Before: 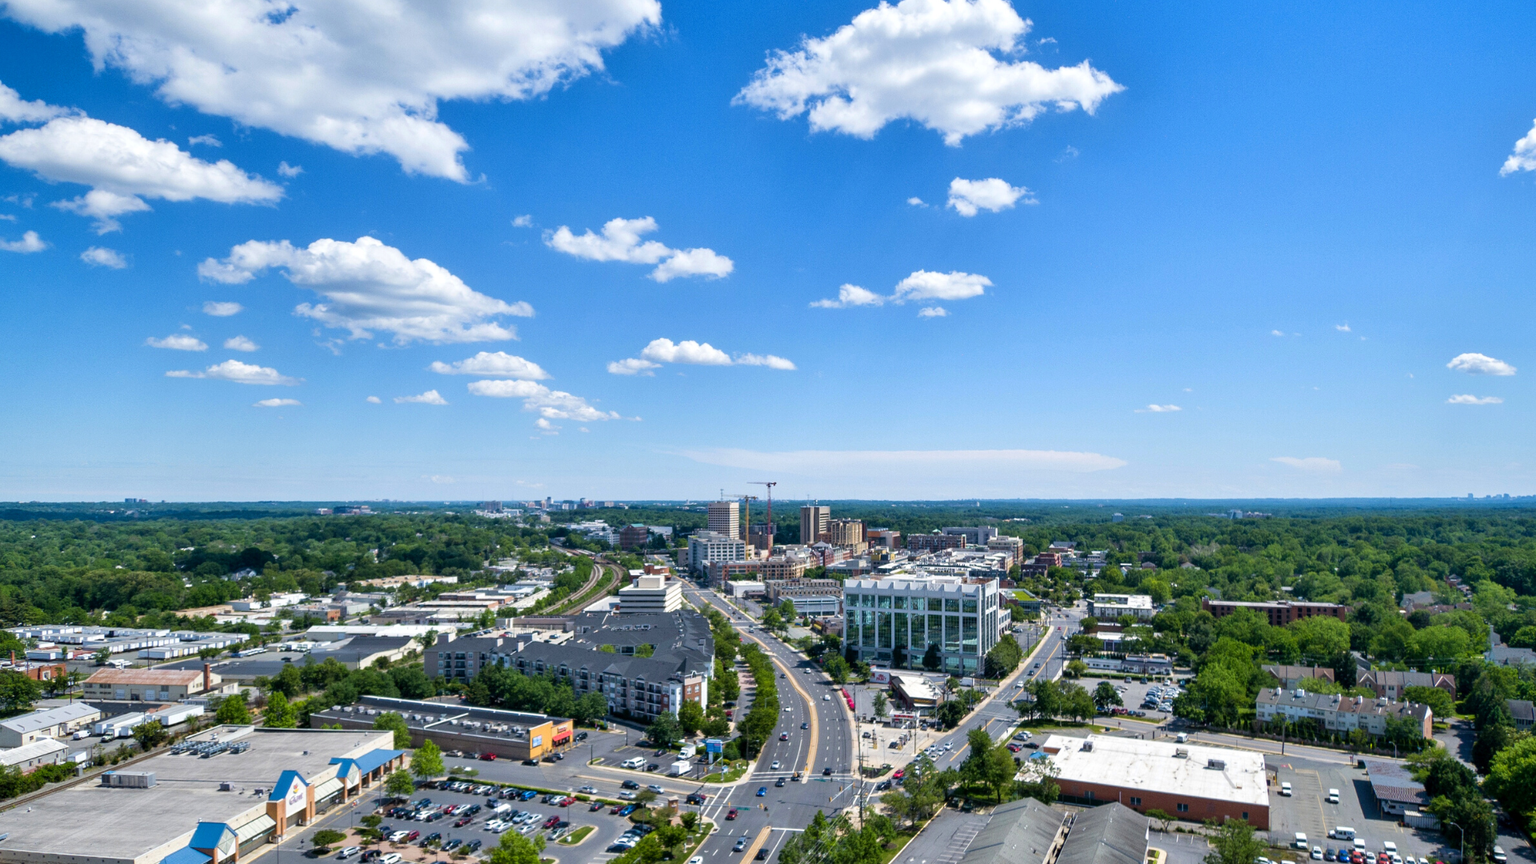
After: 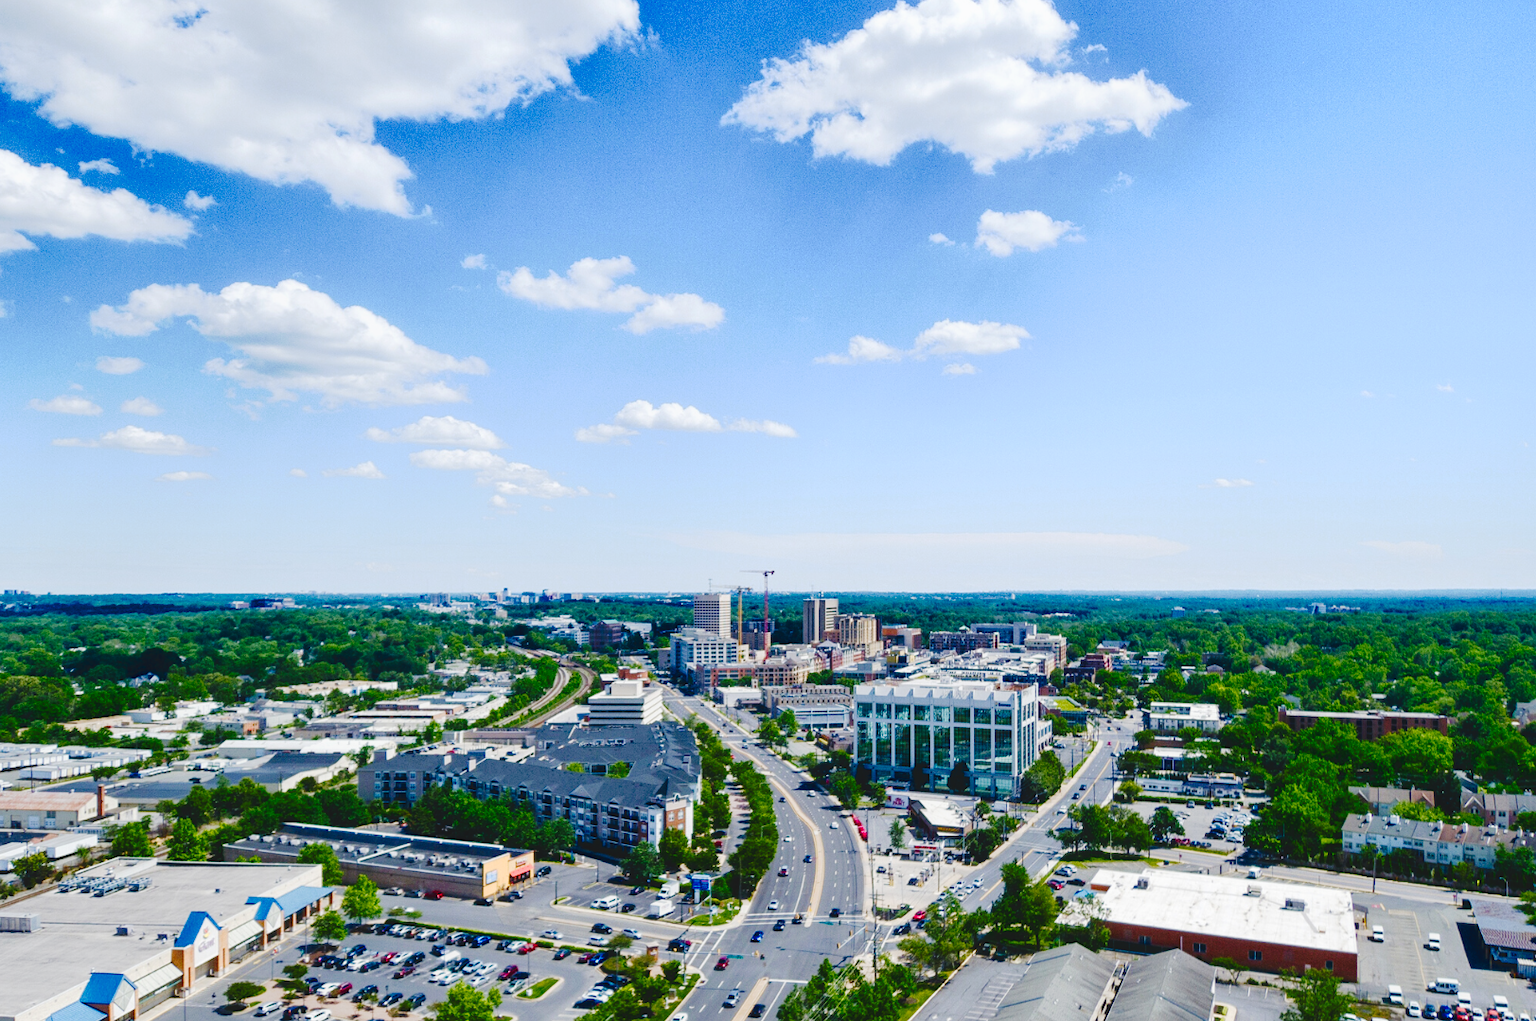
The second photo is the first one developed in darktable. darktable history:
crop: left 7.941%, right 7.499%
color balance rgb: global offset › luminance 0.743%, perceptual saturation grading › global saturation 20%, perceptual saturation grading › highlights -50.443%, perceptual saturation grading › shadows 31.198%, global vibrance 16.624%, saturation formula JzAzBz (2021)
contrast equalizer: y [[0.6 ×6], [0.55 ×6], [0 ×6], [0 ×6], [0 ×6]], mix -0.282
tone curve: curves: ch0 [(0, 0) (0.003, 0.054) (0.011, 0.057) (0.025, 0.056) (0.044, 0.062) (0.069, 0.071) (0.1, 0.088) (0.136, 0.111) (0.177, 0.146) (0.224, 0.19) (0.277, 0.261) (0.335, 0.363) (0.399, 0.458) (0.468, 0.562) (0.543, 0.653) (0.623, 0.725) (0.709, 0.801) (0.801, 0.853) (0.898, 0.915) (1, 1)], preserve colors none
